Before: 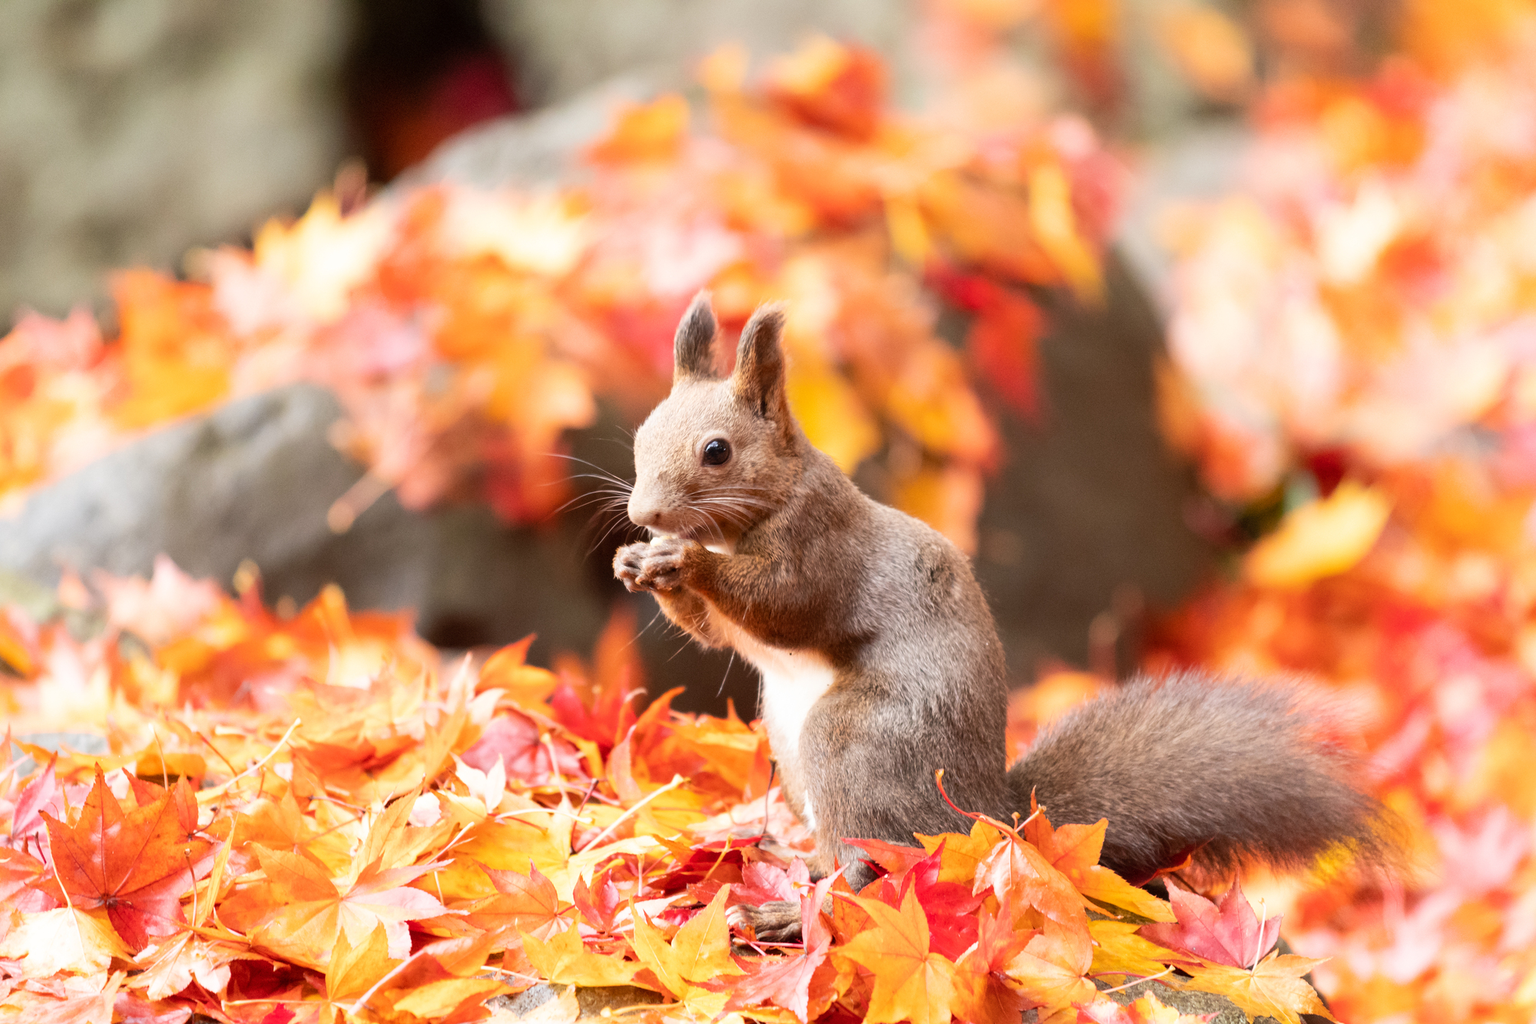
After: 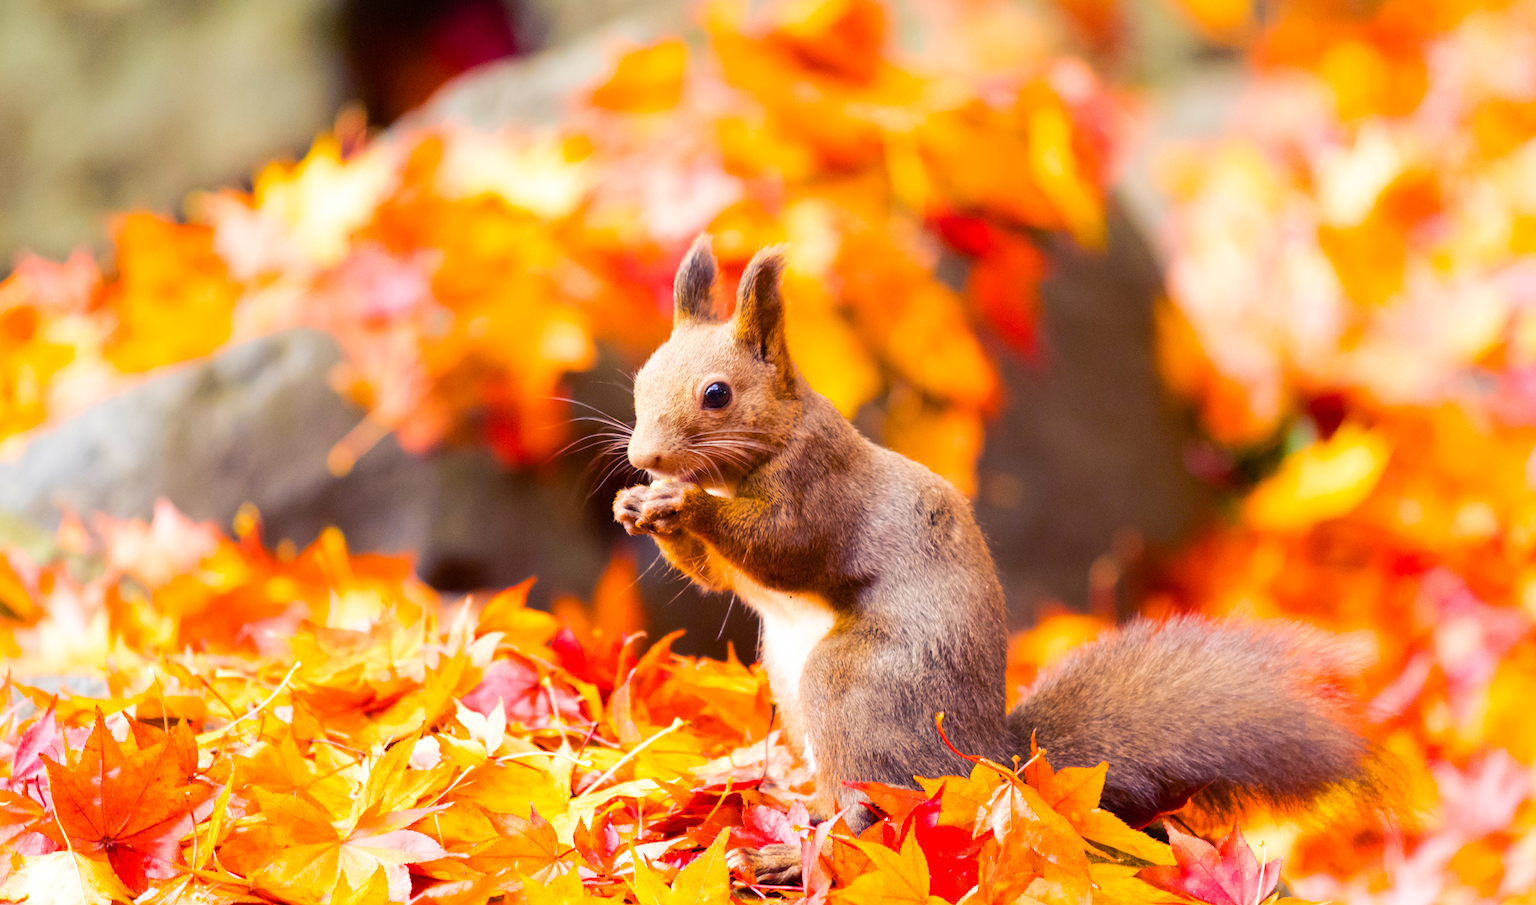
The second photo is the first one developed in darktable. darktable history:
color balance rgb: shadows lift › luminance -28.449%, shadows lift › chroma 14.741%, shadows lift › hue 272.66°, linear chroma grading › global chroma 15.483%, perceptual saturation grading › global saturation 19.616%, perceptual brilliance grading › mid-tones 10.219%, perceptual brilliance grading › shadows 14.547%, global vibrance 40.261%
crop and rotate: top 5.611%, bottom 5.874%
